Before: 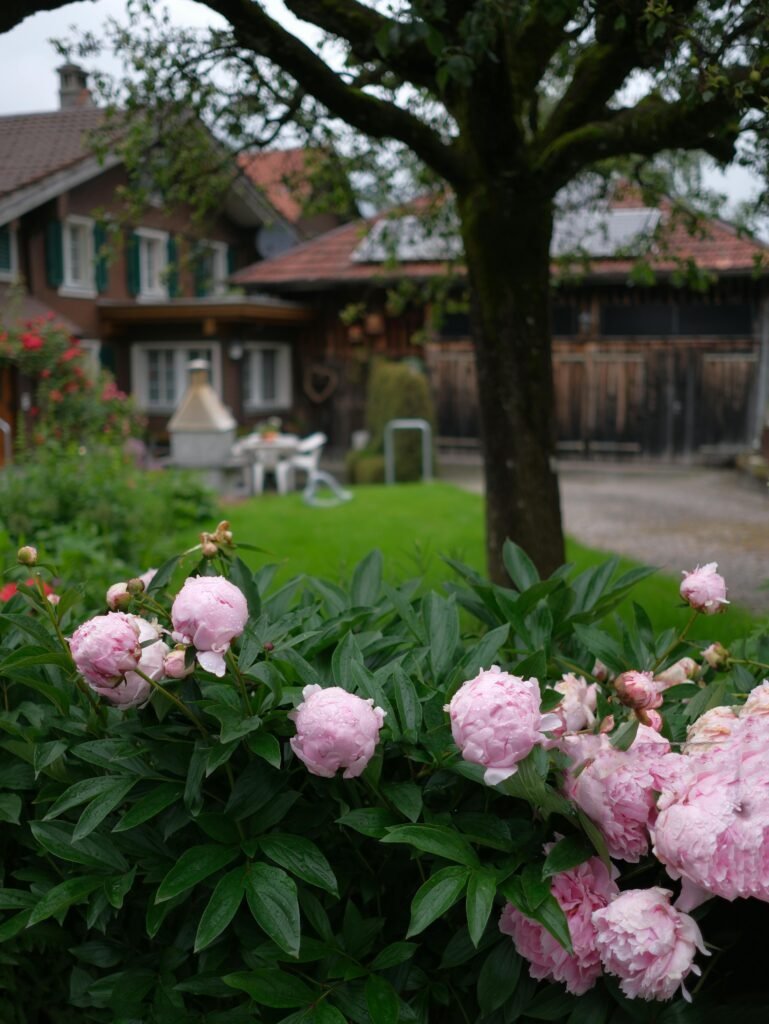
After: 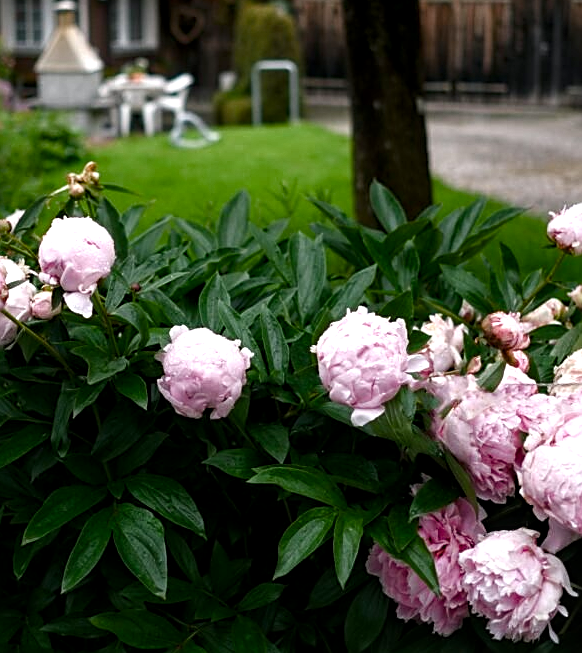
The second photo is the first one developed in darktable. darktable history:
local contrast: highlights 83%, shadows 81%
color balance rgb: perceptual saturation grading › global saturation 20%, perceptual saturation grading › highlights -50%, perceptual saturation grading › shadows 30%
tone equalizer: -8 EV -0.75 EV, -7 EV -0.7 EV, -6 EV -0.6 EV, -5 EV -0.4 EV, -3 EV 0.4 EV, -2 EV 0.6 EV, -1 EV 0.7 EV, +0 EV 0.75 EV, edges refinement/feathering 500, mask exposure compensation -1.57 EV, preserve details no
sharpen: on, module defaults
crop and rotate: left 17.299%, top 35.115%, right 7.015%, bottom 1.024%
